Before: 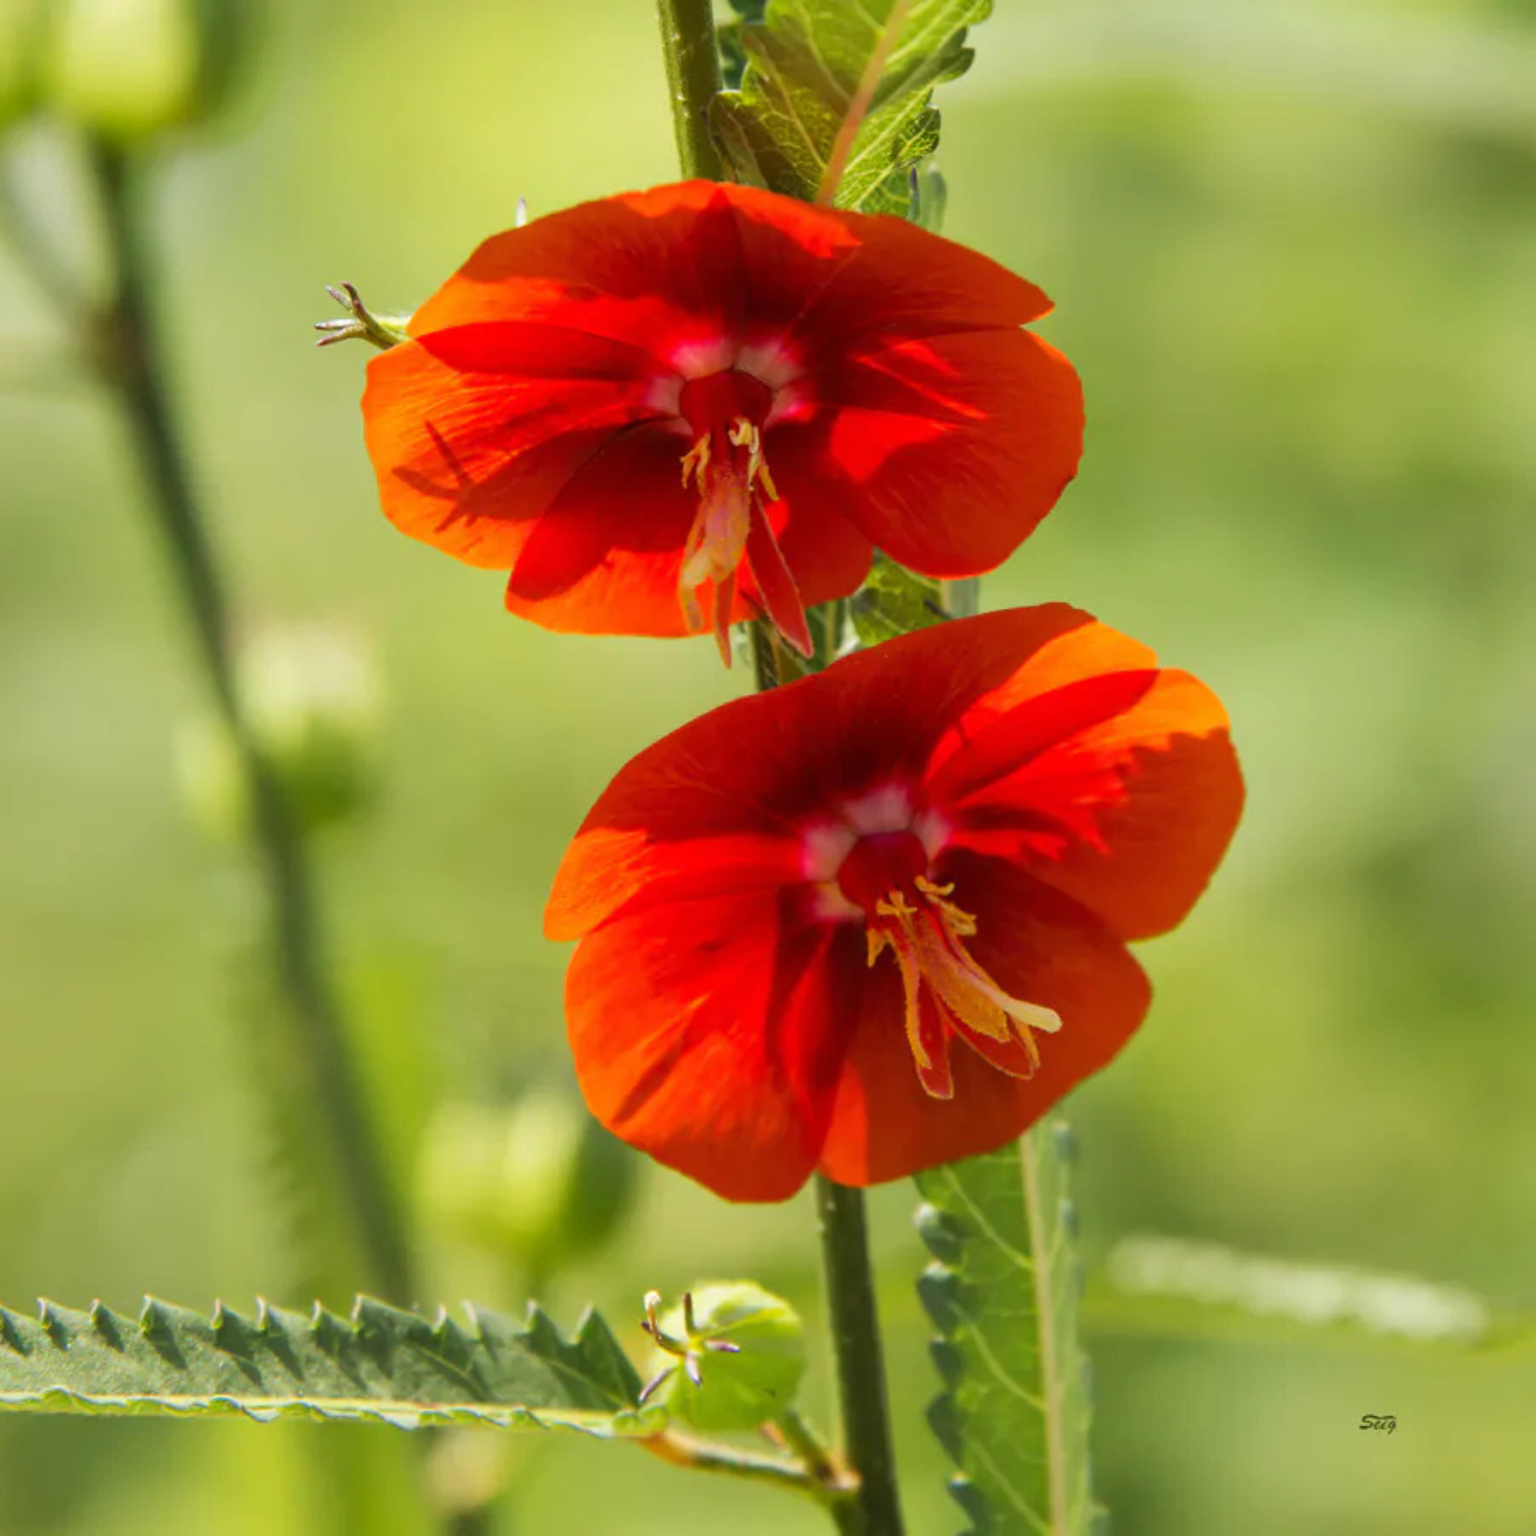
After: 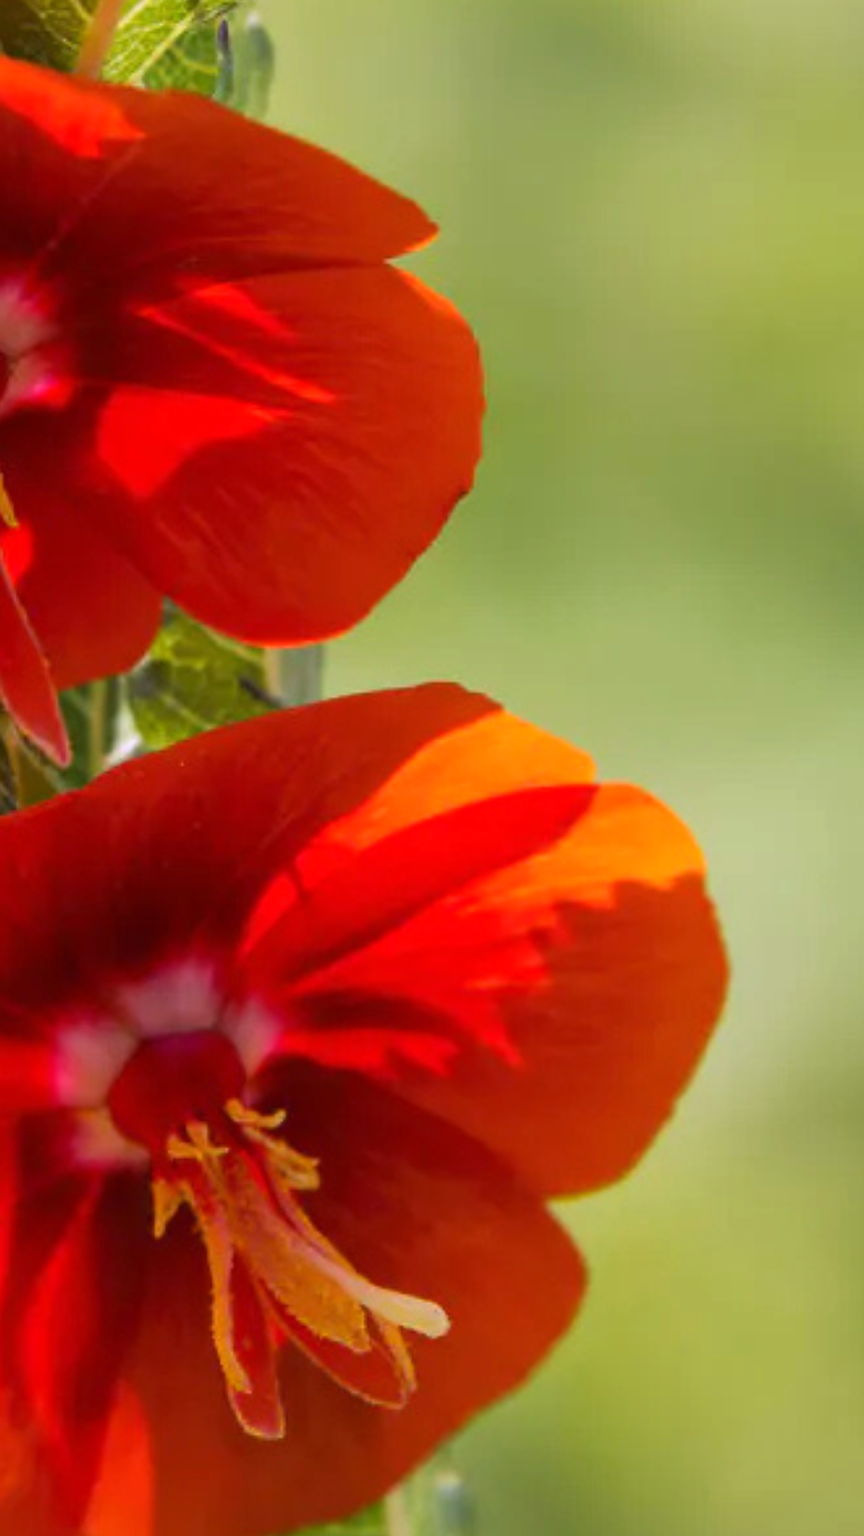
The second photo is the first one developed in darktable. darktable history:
crop and rotate: left 49.936%, top 10.094%, right 13.136%, bottom 24.256%
sharpen: amount 0.2
white balance: red 1.042, blue 1.17
